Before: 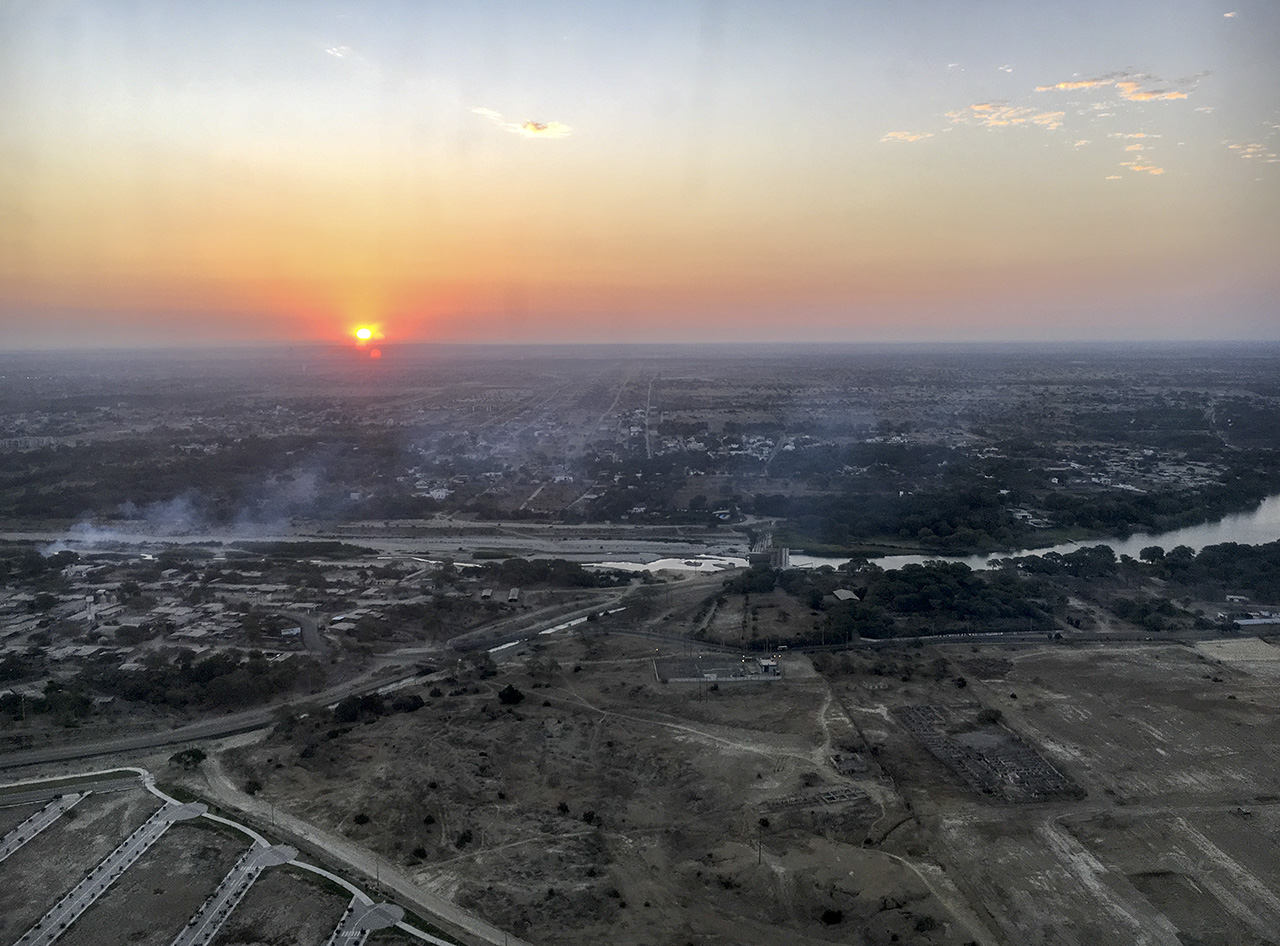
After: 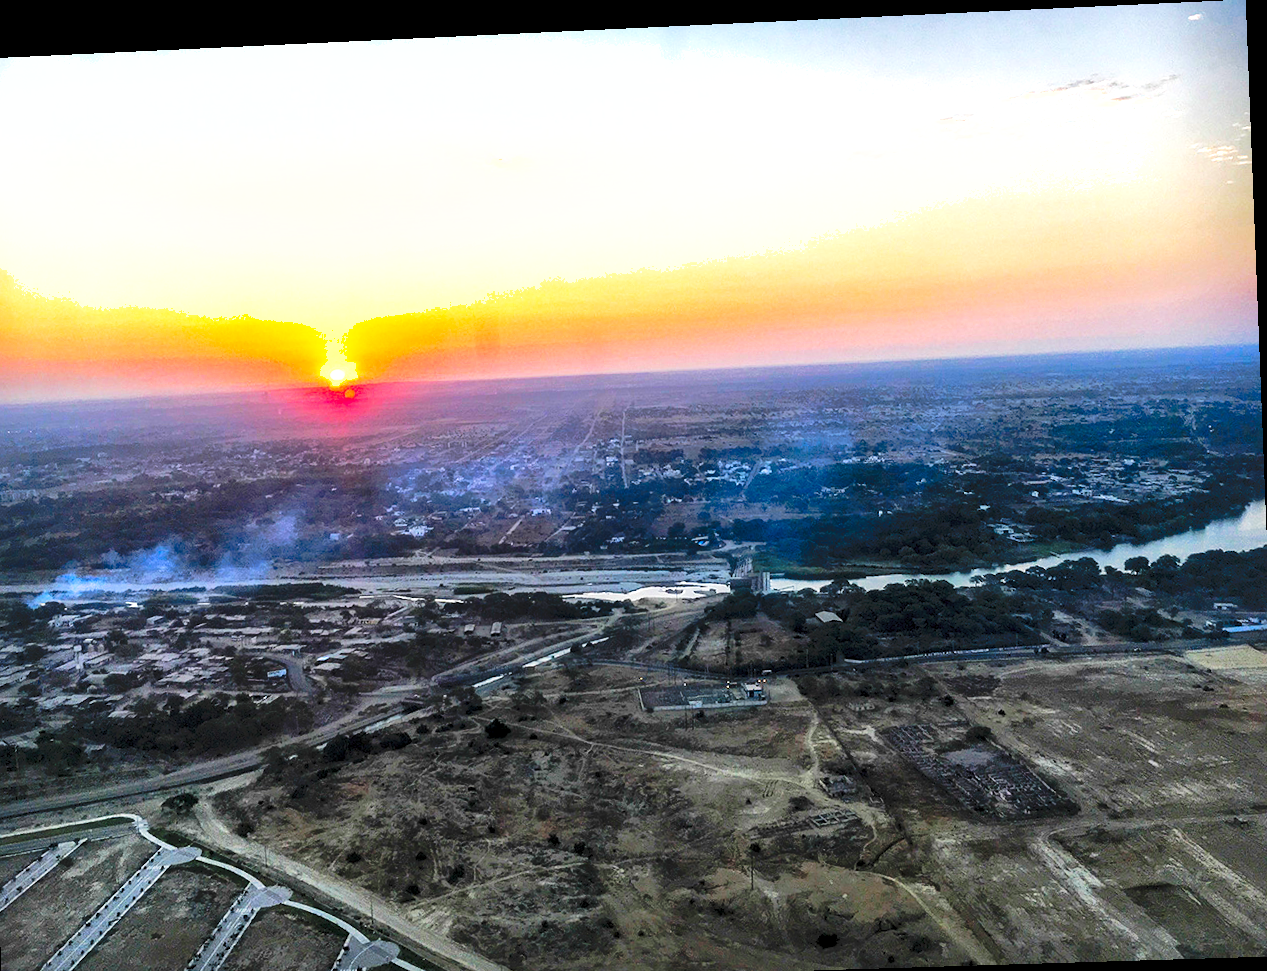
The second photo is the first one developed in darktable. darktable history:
rotate and perspective: rotation -2.22°, lens shift (horizontal) -0.022, automatic cropping off
crop and rotate: left 2.536%, right 1.107%, bottom 2.246%
levels: levels [0.008, 0.318, 0.836]
shadows and highlights: shadows 40, highlights -60
local contrast: mode bilateral grid, contrast 20, coarseness 50, detail 150%, midtone range 0.2
tone curve: curves: ch0 [(0, 0) (0.003, 0.011) (0.011, 0.014) (0.025, 0.018) (0.044, 0.023) (0.069, 0.028) (0.1, 0.031) (0.136, 0.039) (0.177, 0.056) (0.224, 0.081) (0.277, 0.129) (0.335, 0.188) (0.399, 0.256) (0.468, 0.367) (0.543, 0.514) (0.623, 0.684) (0.709, 0.785) (0.801, 0.846) (0.898, 0.884) (1, 1)], preserve colors none
